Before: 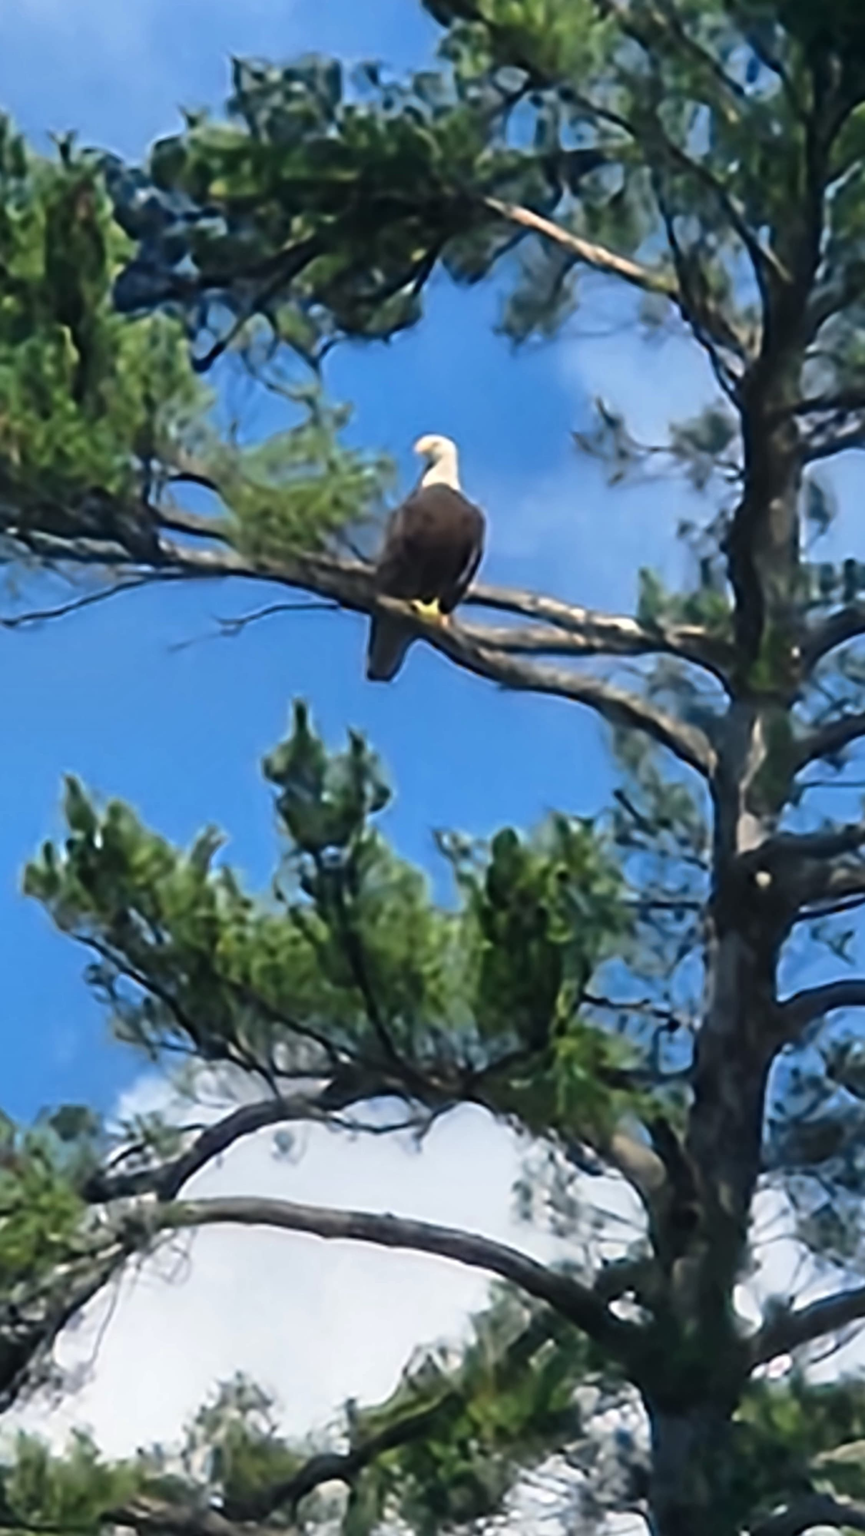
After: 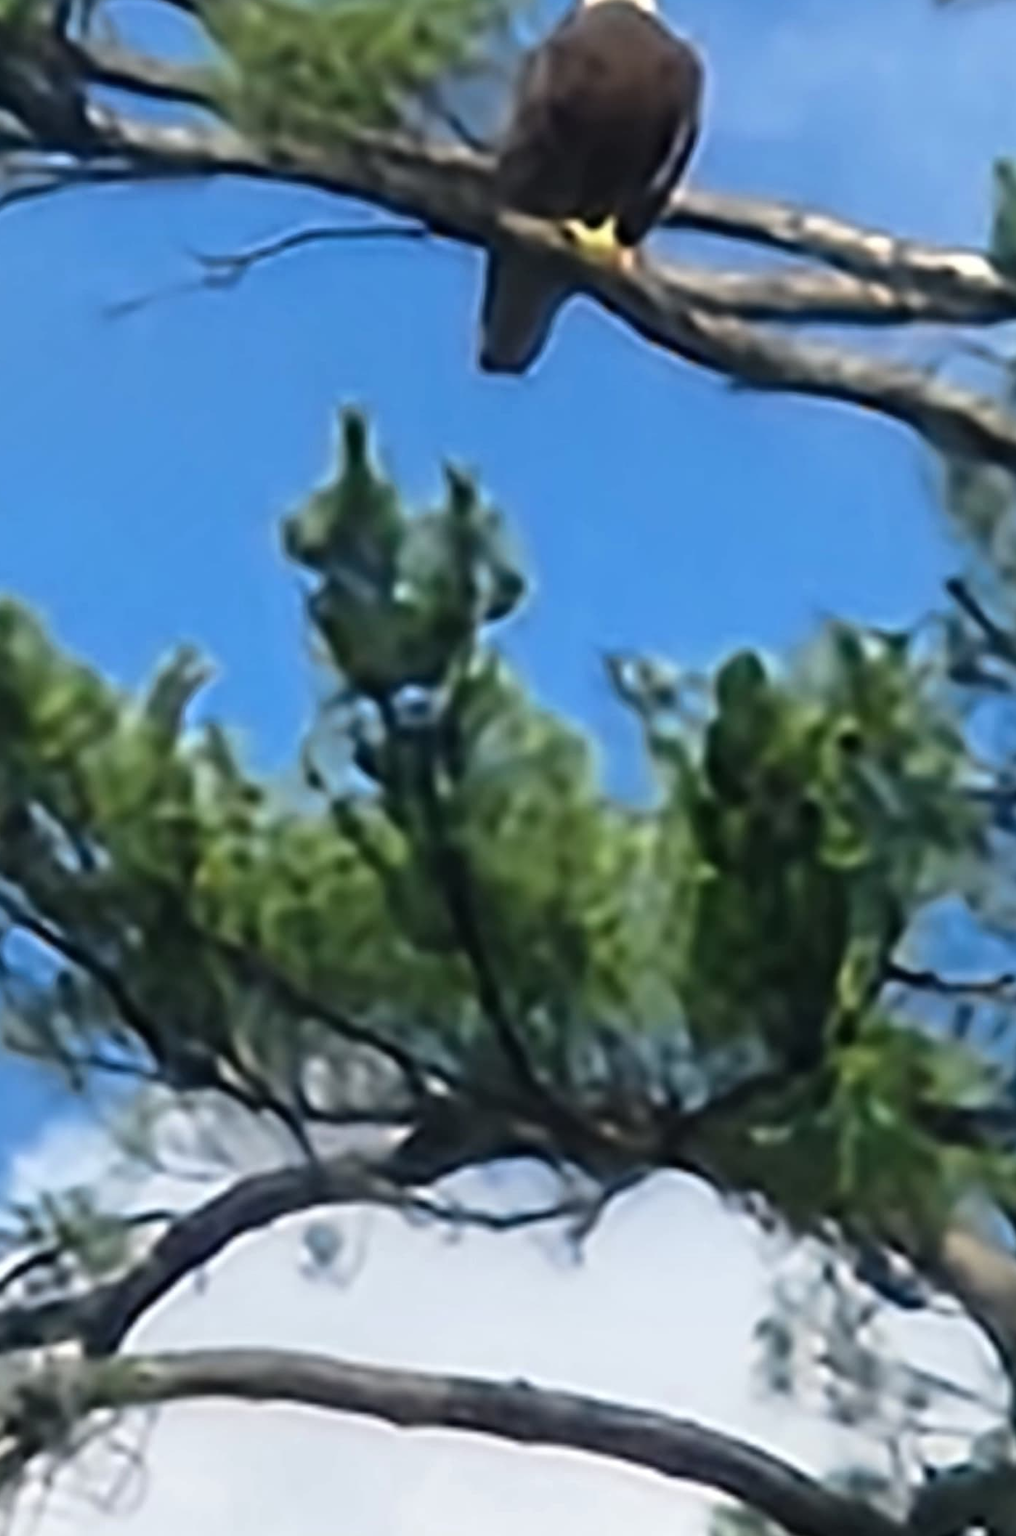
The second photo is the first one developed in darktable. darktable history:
crop: left 13.126%, top 31.502%, right 24.673%, bottom 15.606%
